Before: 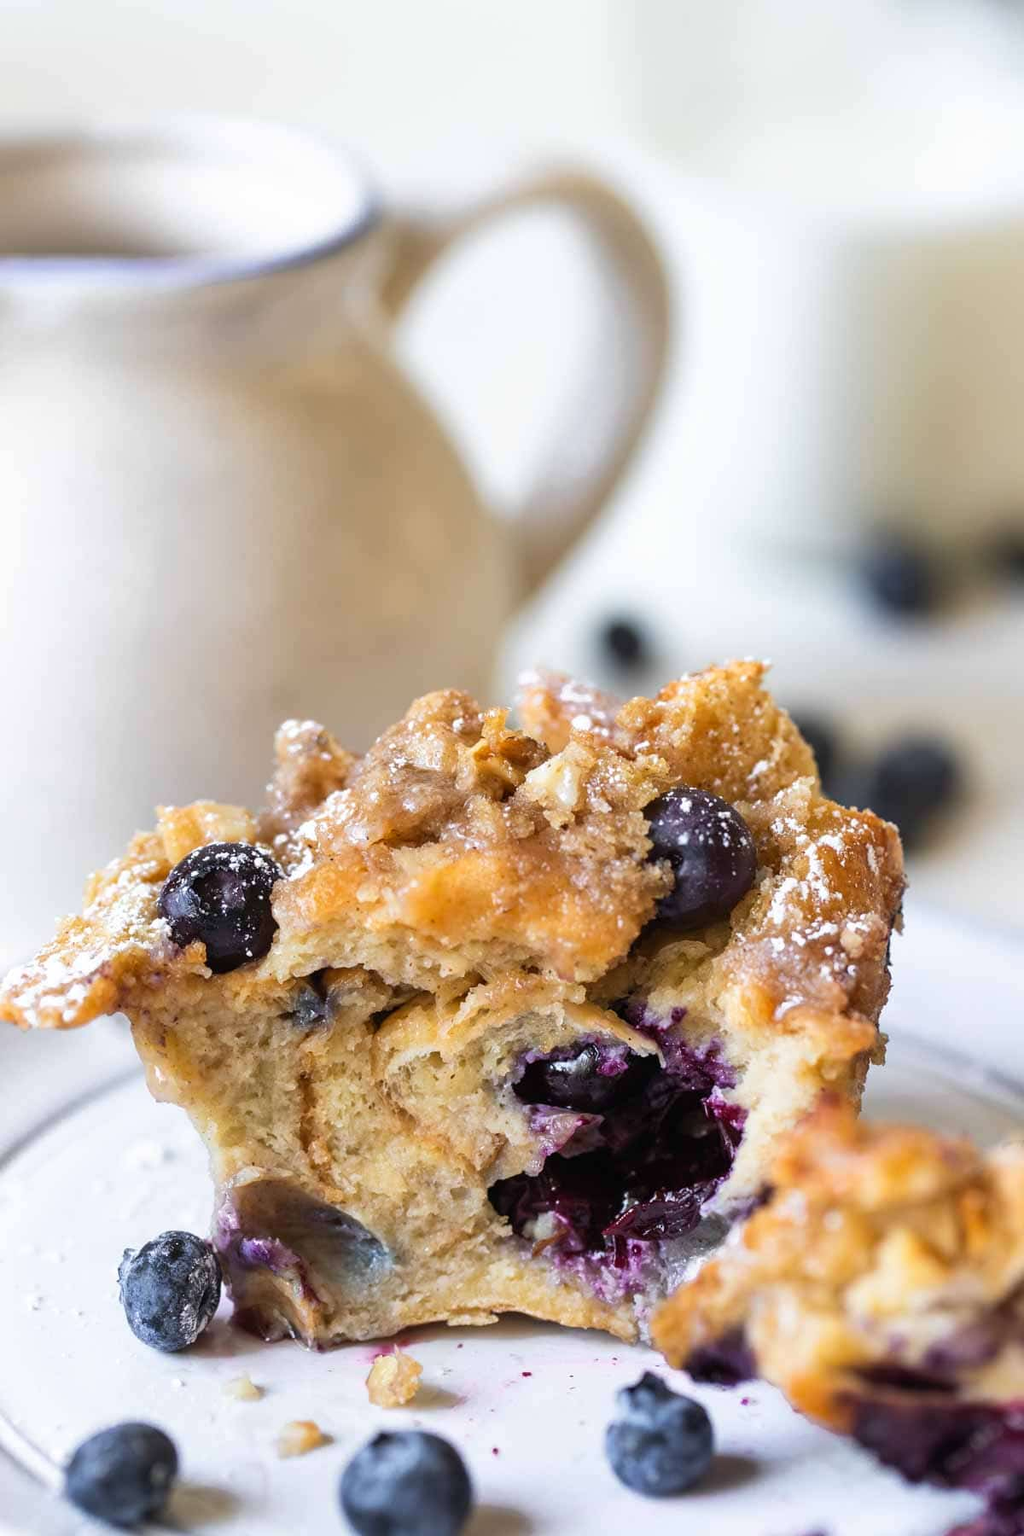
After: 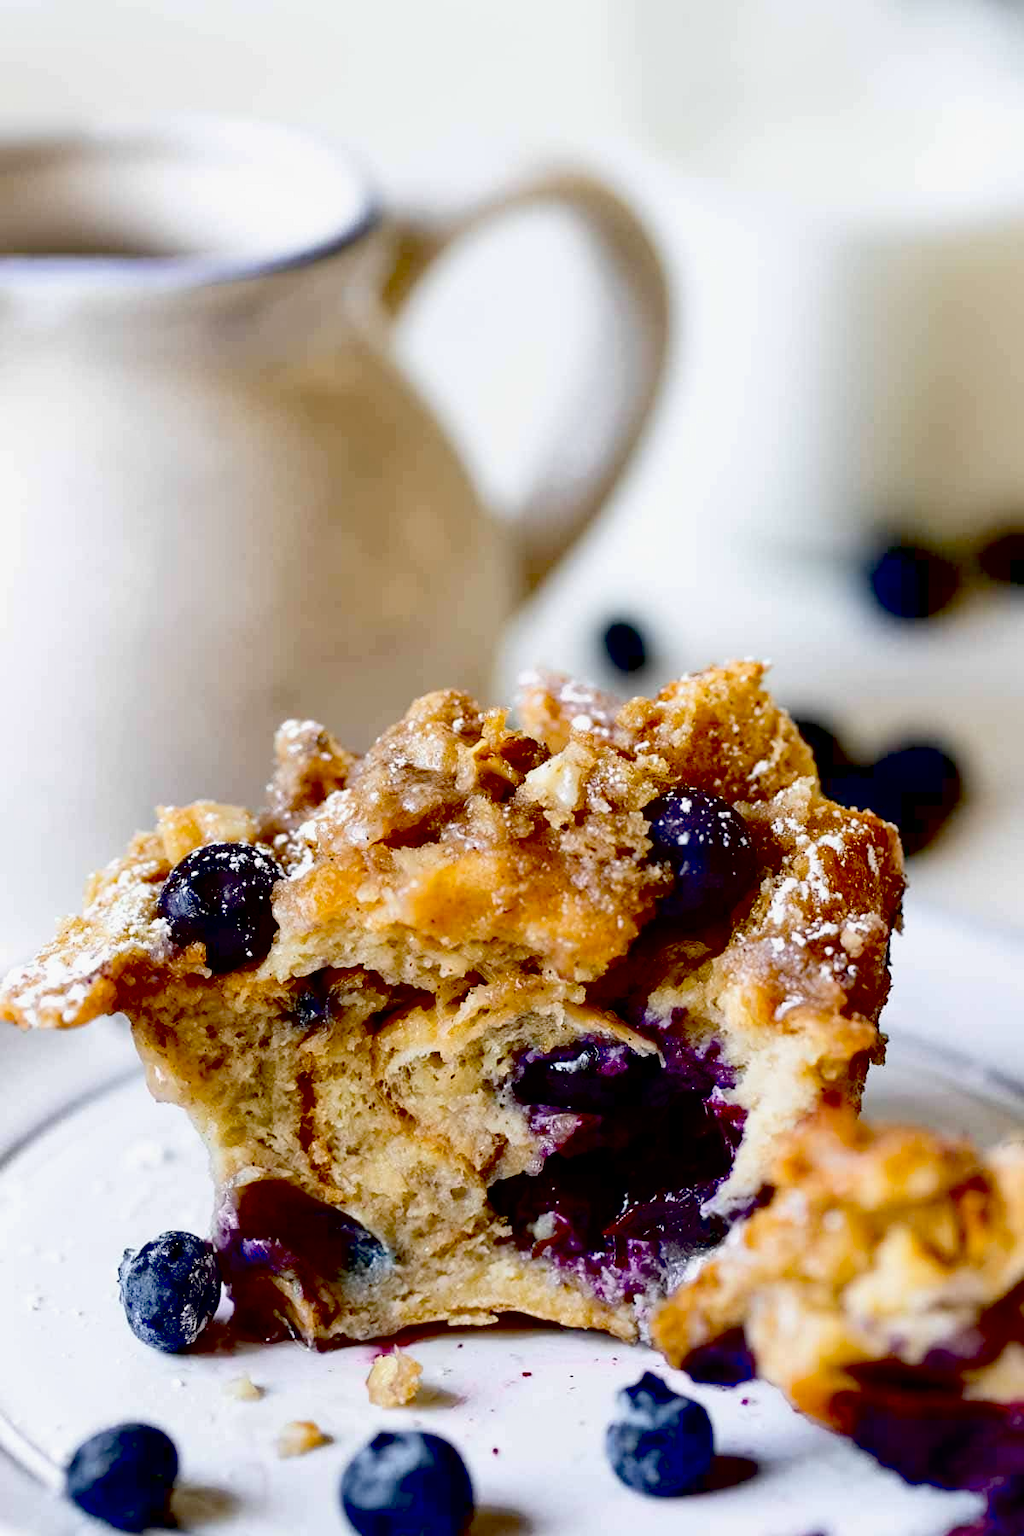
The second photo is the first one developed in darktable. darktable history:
exposure: black level correction 0.099, exposure -0.084 EV, compensate exposure bias true, compensate highlight preservation false
contrast brightness saturation: contrast 0.113, saturation -0.154
